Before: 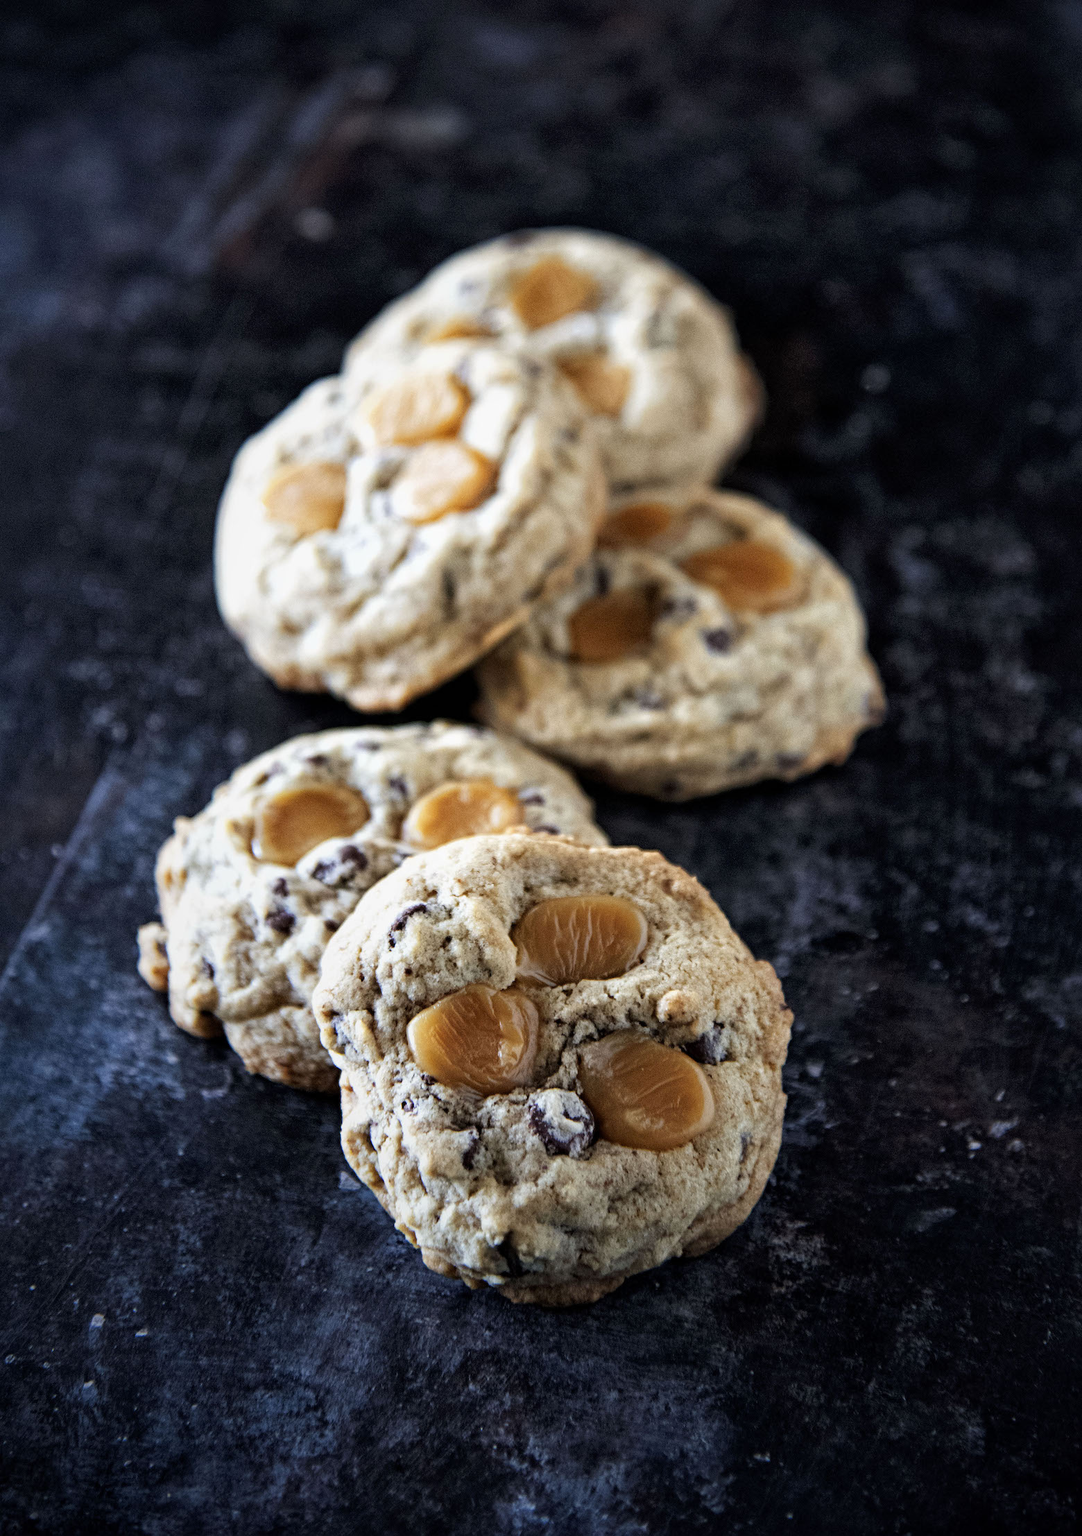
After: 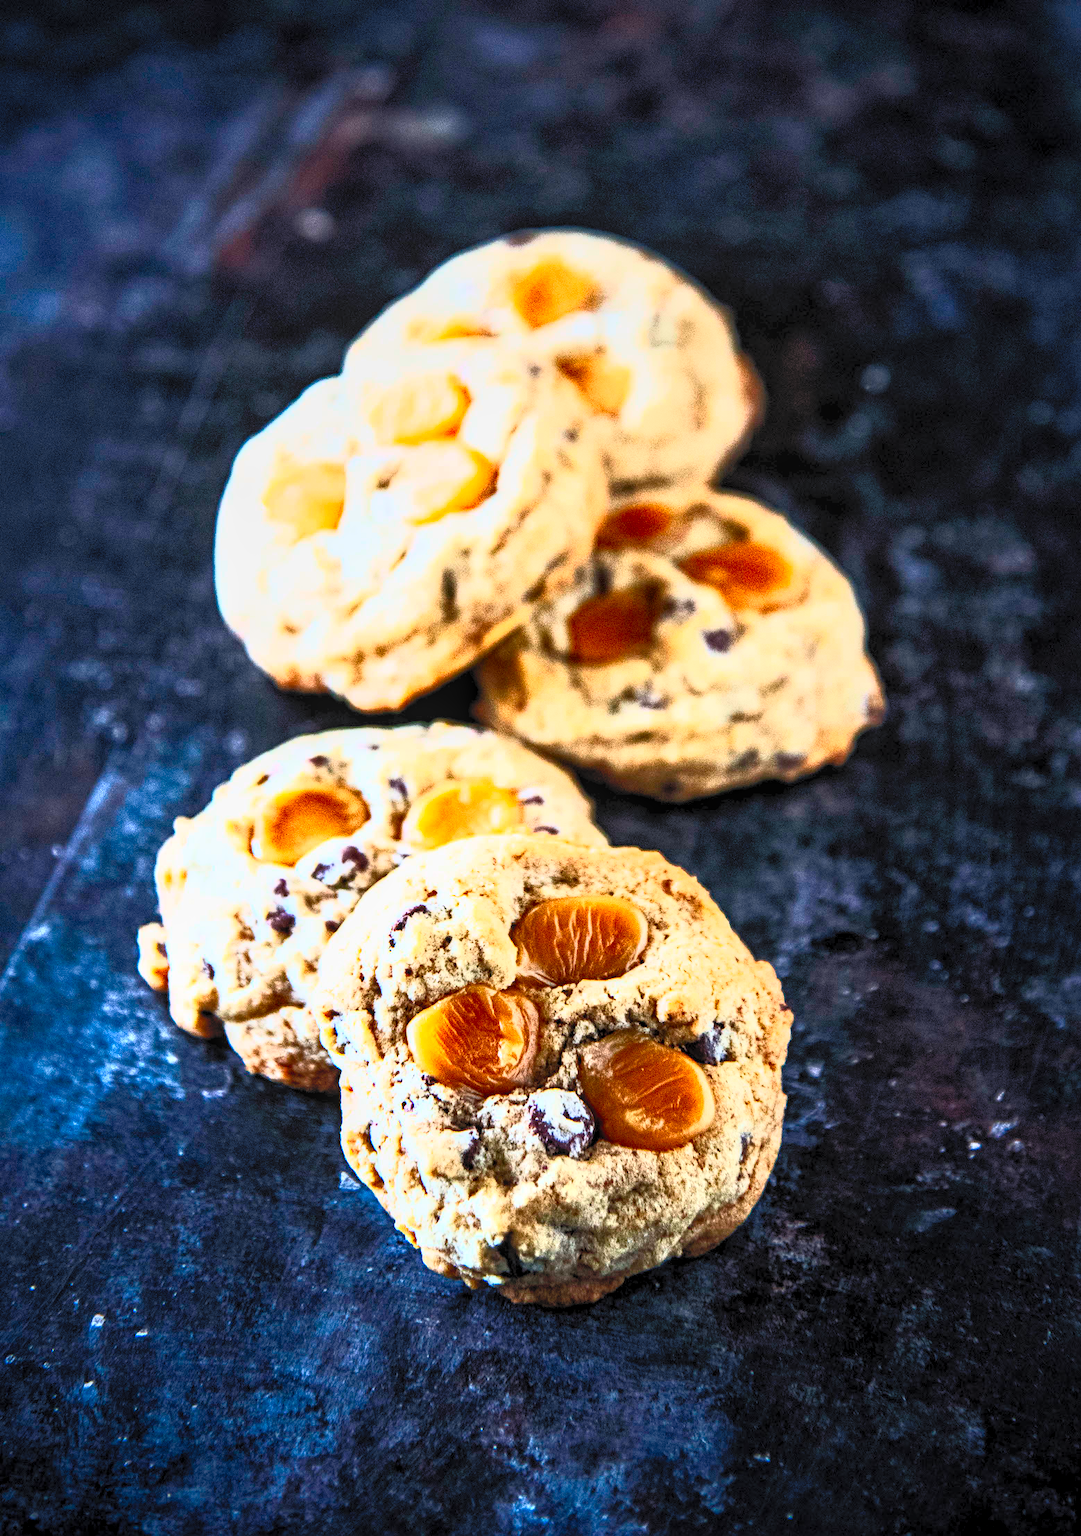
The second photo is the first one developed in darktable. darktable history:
local contrast: detail 130%
contrast brightness saturation: contrast 0.981, brightness 0.998, saturation 0.993
